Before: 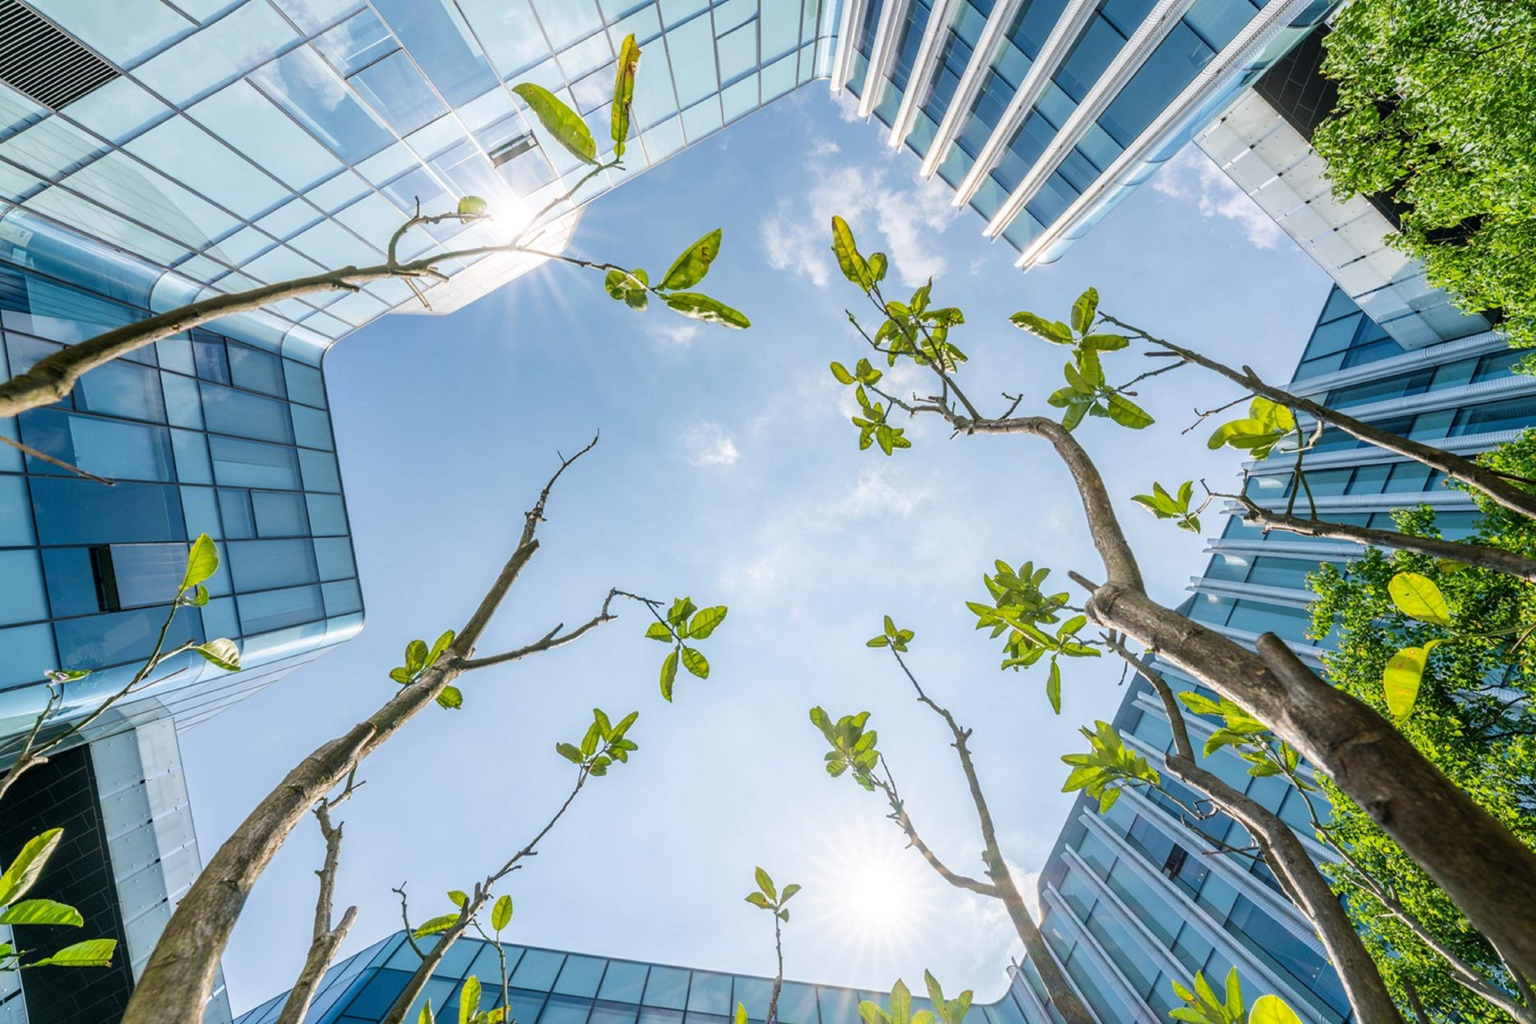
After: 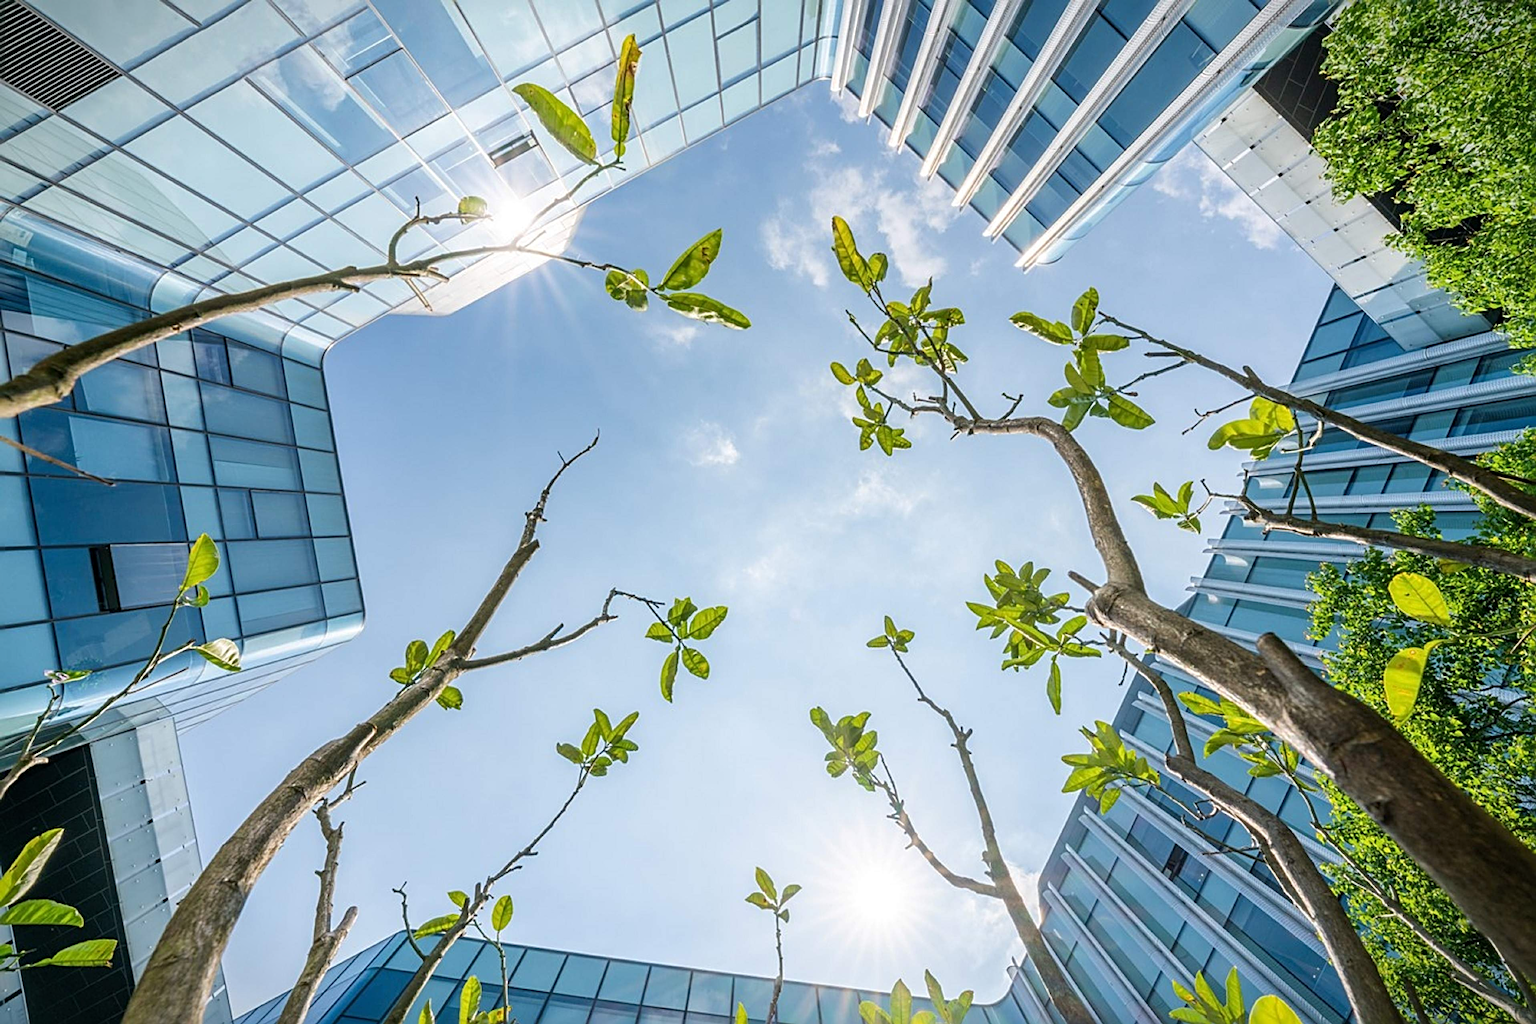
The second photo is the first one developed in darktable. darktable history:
sharpen: radius 4.887
vignetting: fall-off start 100.11%, brightness -0.596, saturation 0.003, width/height ratio 1.323
